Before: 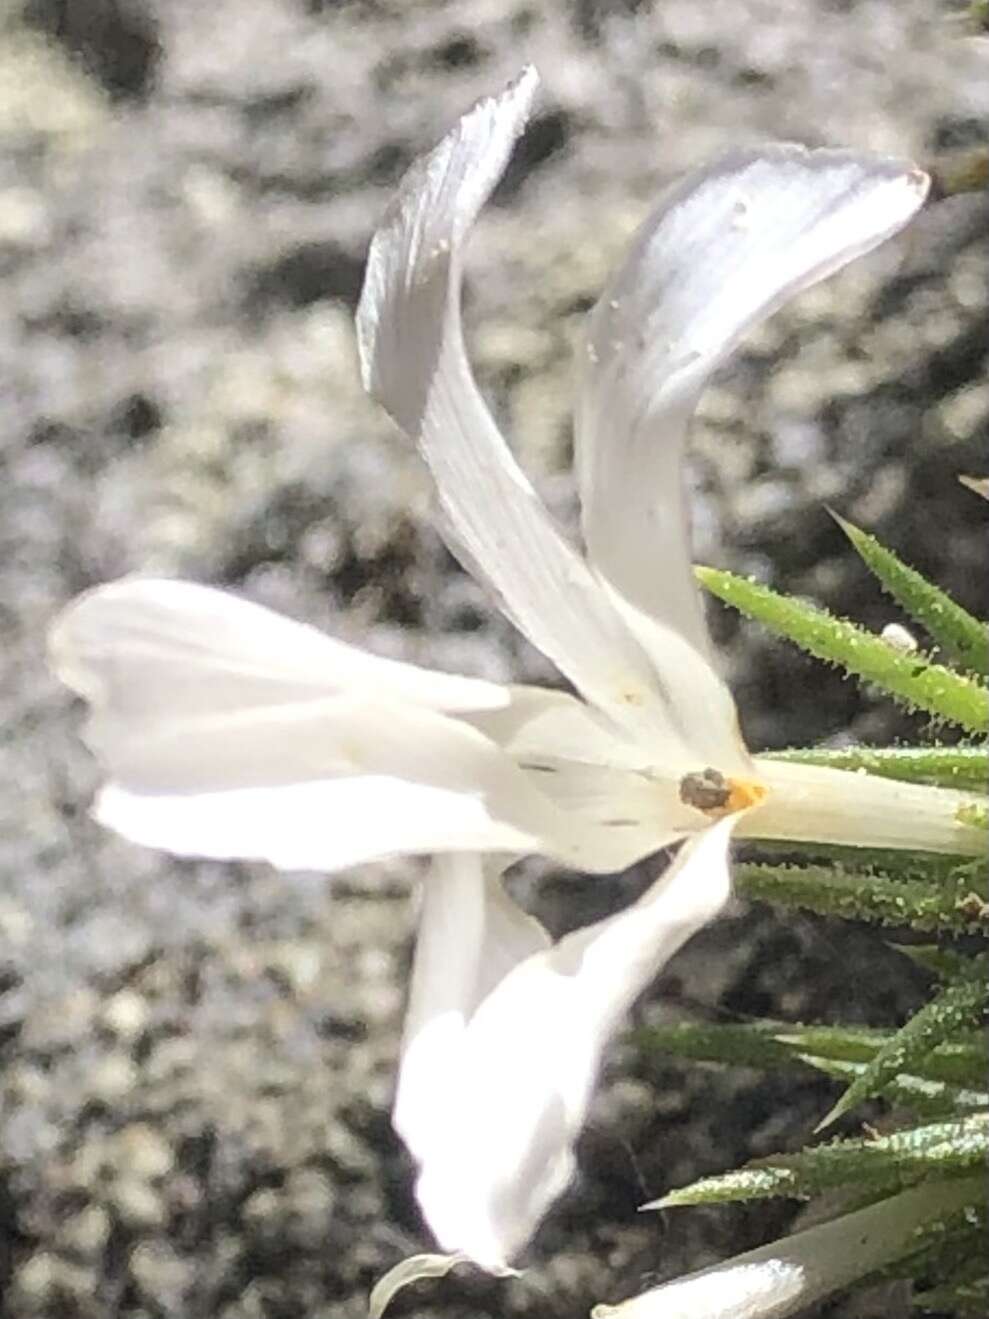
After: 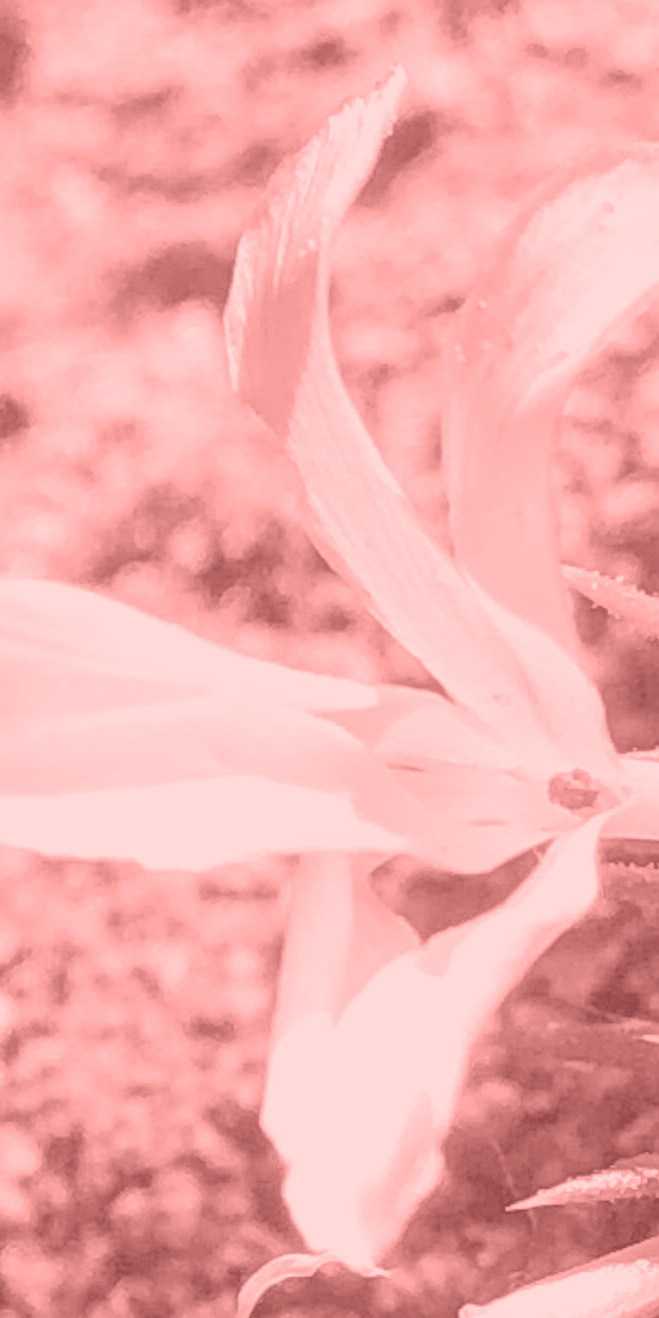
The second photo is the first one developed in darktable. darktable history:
crop and rotate: left 13.409%, right 19.924%
colorize: saturation 51%, source mix 50.67%, lightness 50.67%
levels: levels [0.016, 0.5, 0.996]
rgb levels: levels [[0.01, 0.419, 0.839], [0, 0.5, 1], [0, 0.5, 1]]
